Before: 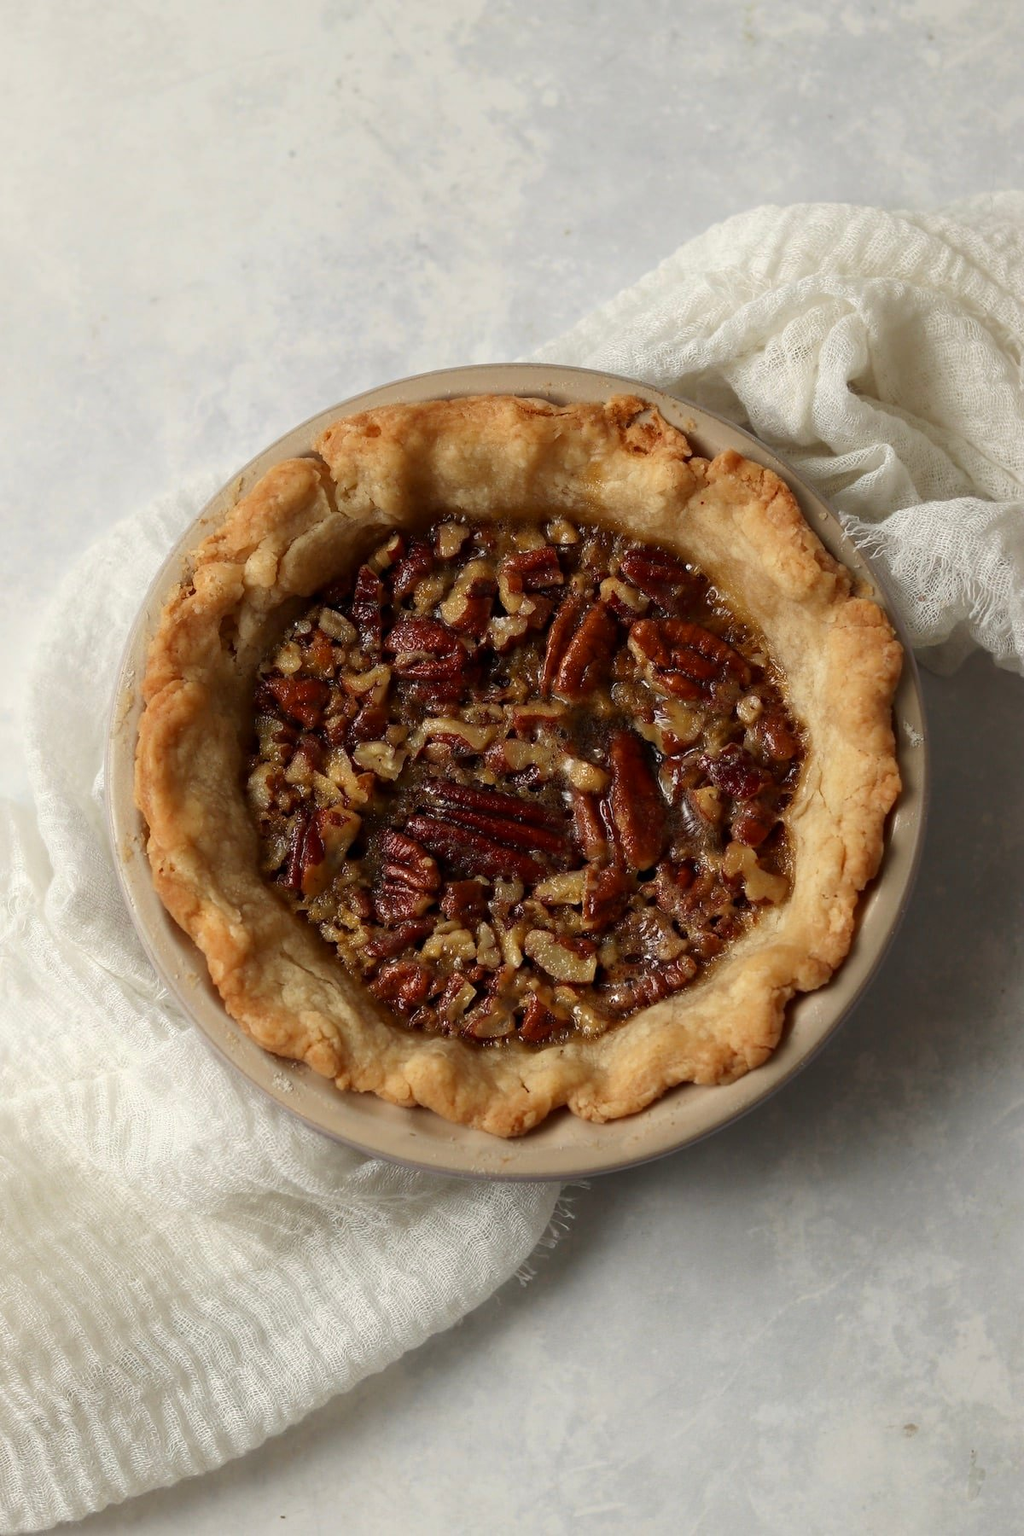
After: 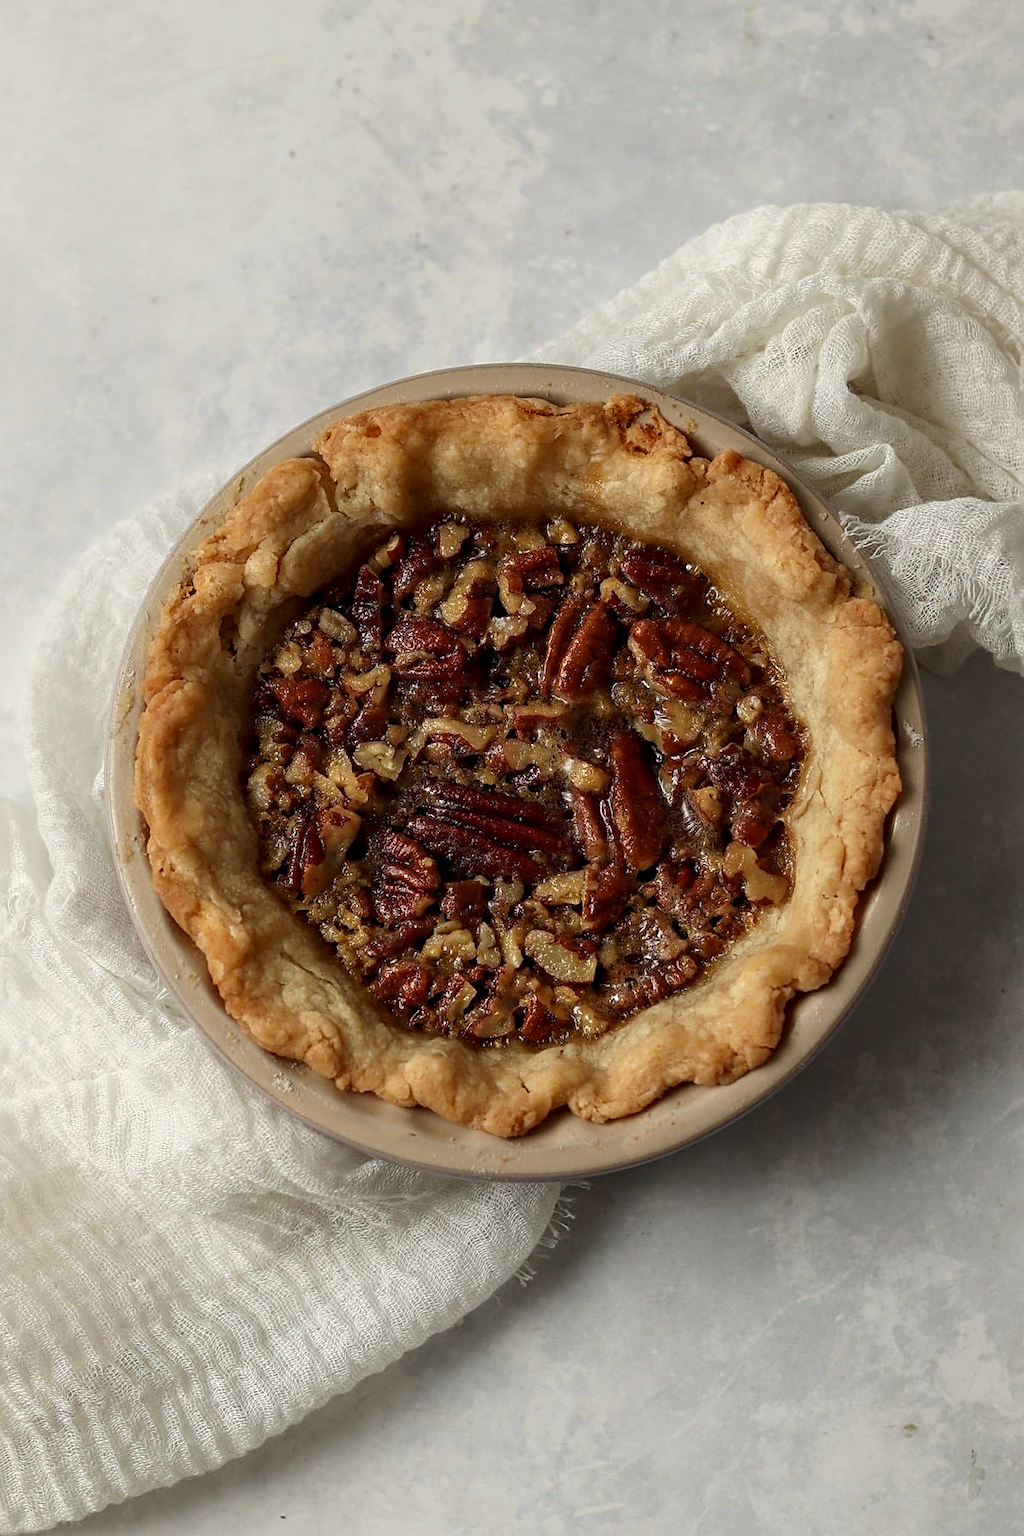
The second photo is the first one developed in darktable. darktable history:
sharpen: on, module defaults
exposure: exposure -0.116 EV, compensate highlight preservation false
local contrast: on, module defaults
